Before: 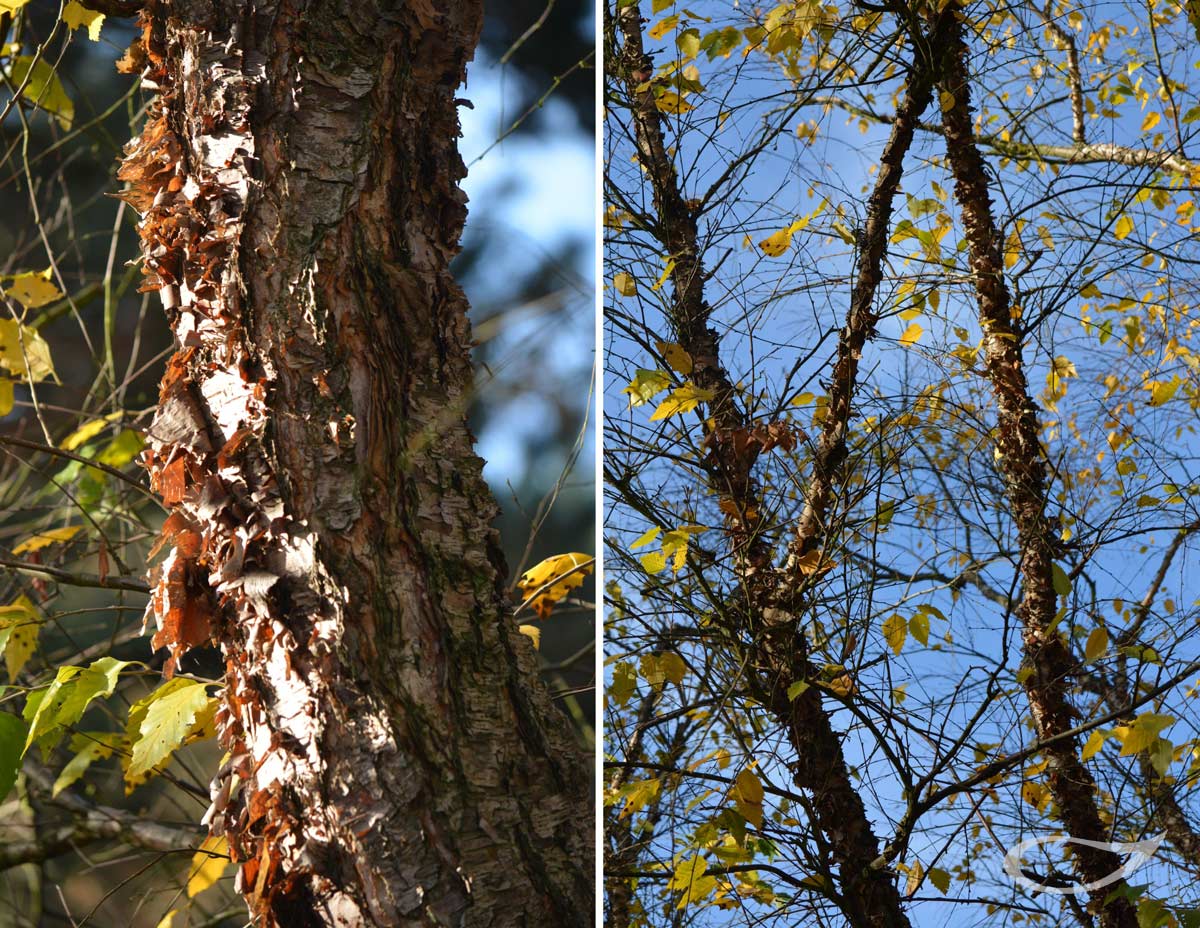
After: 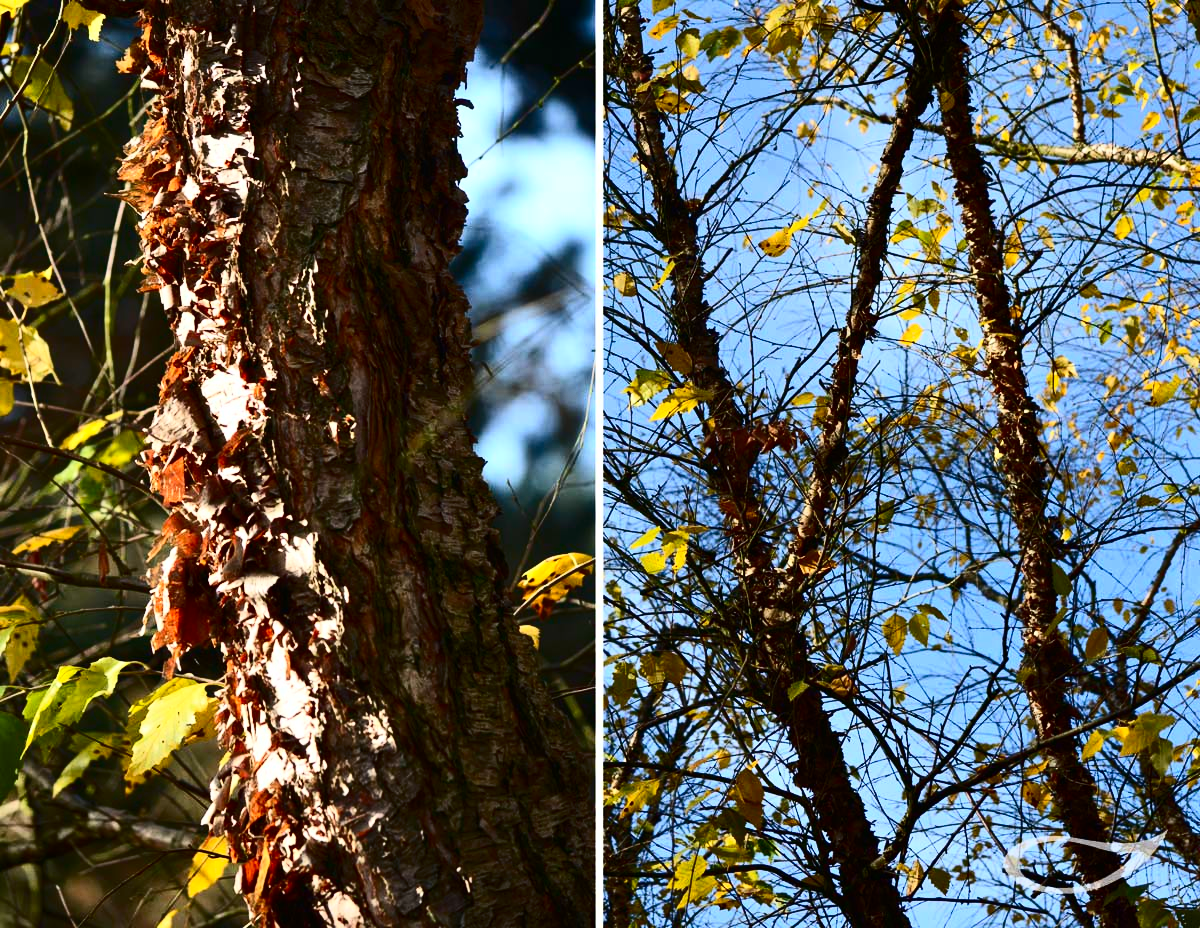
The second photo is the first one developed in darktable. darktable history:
contrast brightness saturation: contrast 0.404, brightness 0.041, saturation 0.257
